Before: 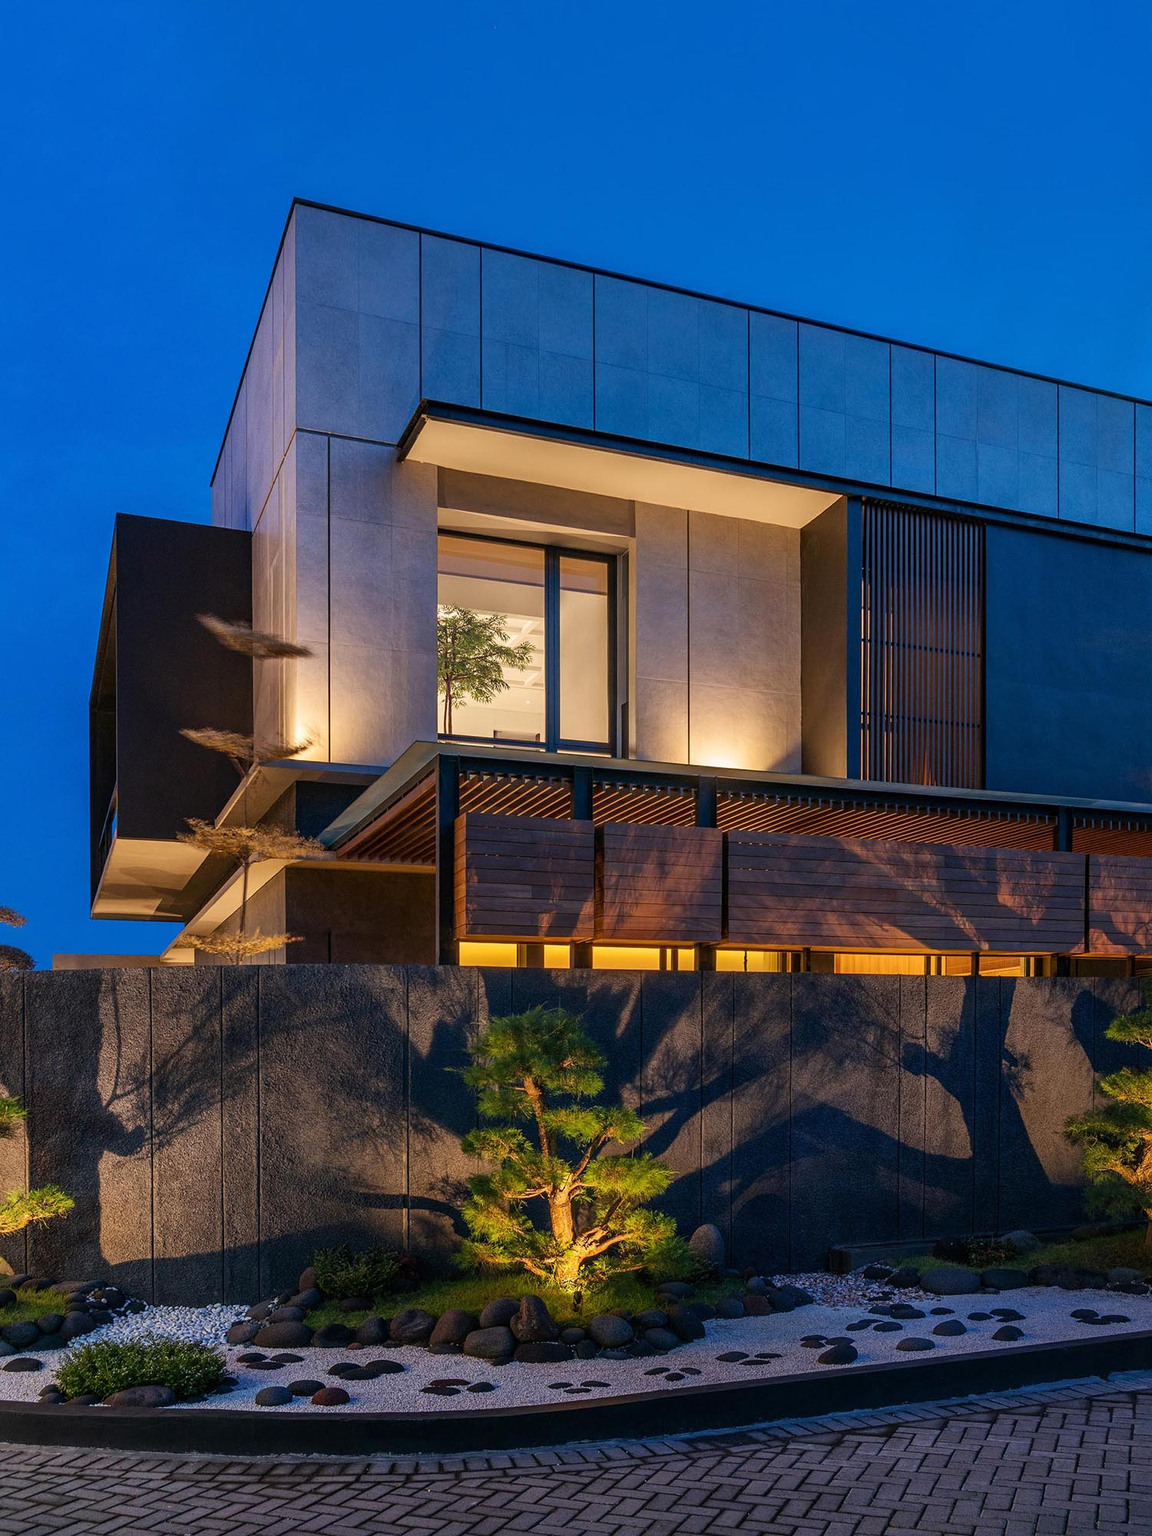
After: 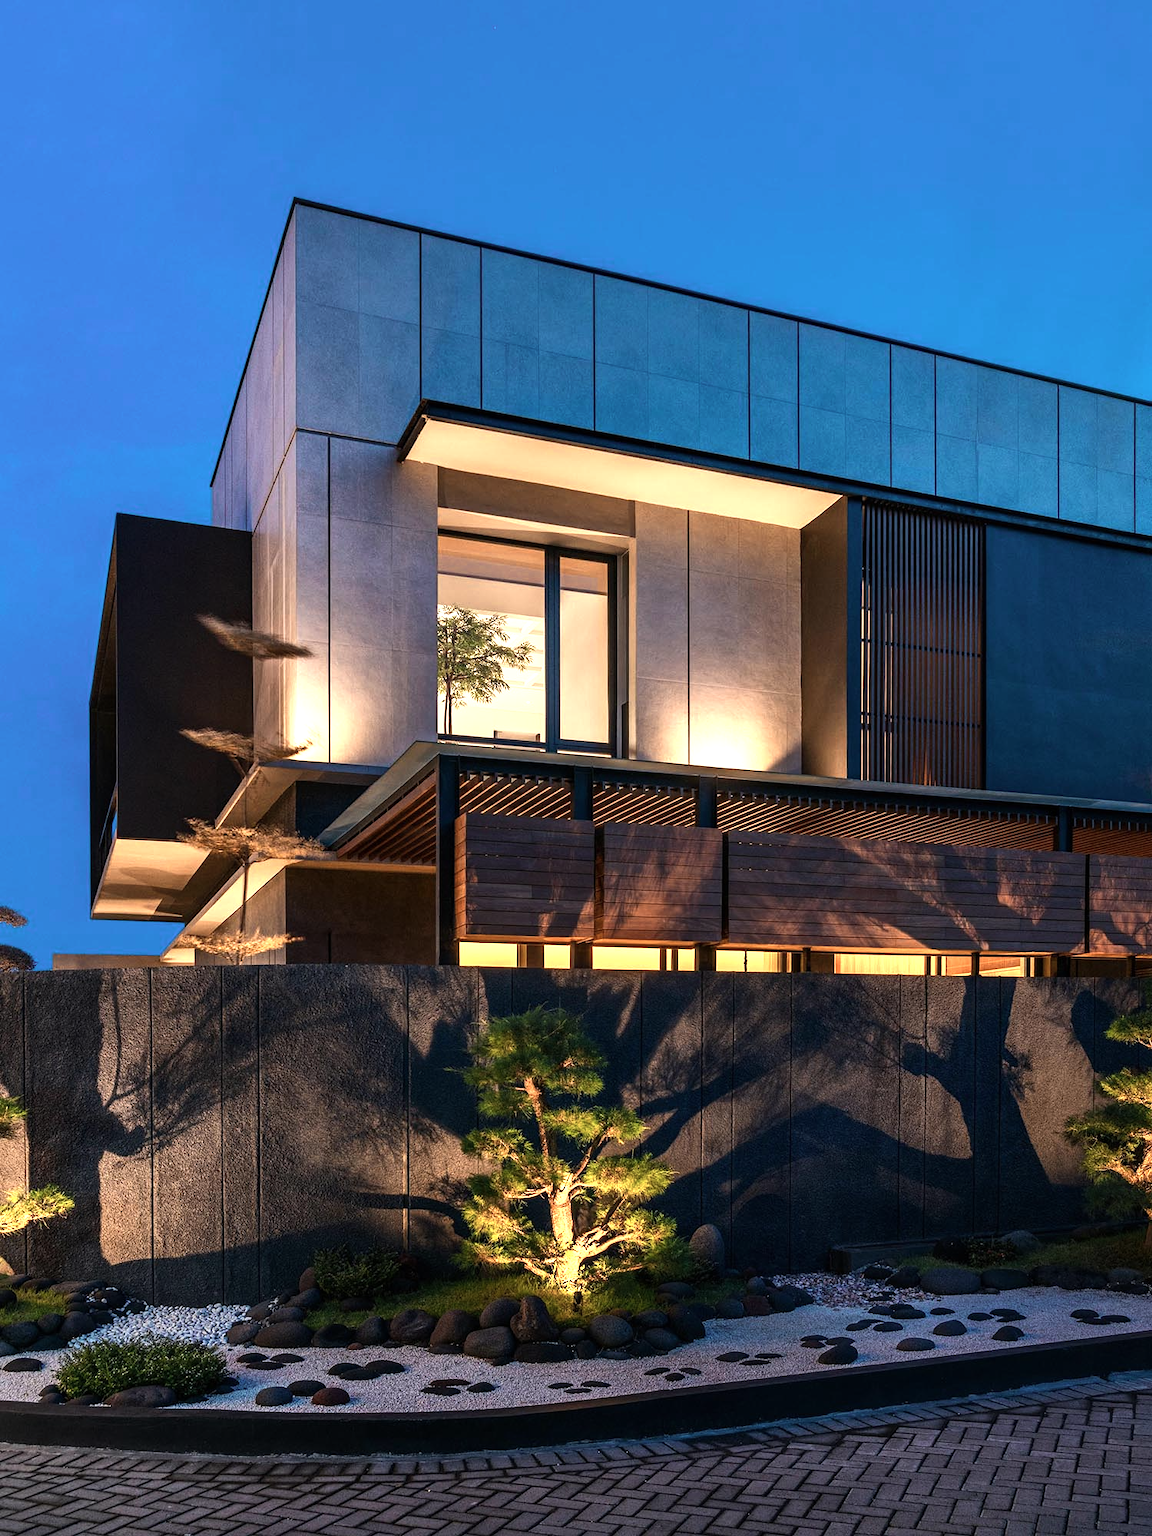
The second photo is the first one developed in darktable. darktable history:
color zones: curves: ch0 [(0.018, 0.548) (0.224, 0.64) (0.425, 0.447) (0.675, 0.575) (0.732, 0.579)]; ch1 [(0.066, 0.487) (0.25, 0.5) (0.404, 0.43) (0.75, 0.421) (0.956, 0.421)]; ch2 [(0.044, 0.561) (0.215, 0.465) (0.399, 0.544) (0.465, 0.548) (0.614, 0.447) (0.724, 0.43) (0.882, 0.623) (0.956, 0.632)]
tone equalizer: -8 EV -0.417 EV, -7 EV -0.389 EV, -6 EV -0.333 EV, -5 EV -0.222 EV, -3 EV 0.222 EV, -2 EV 0.333 EV, -1 EV 0.389 EV, +0 EV 0.417 EV, edges refinement/feathering 500, mask exposure compensation -1.57 EV, preserve details no
